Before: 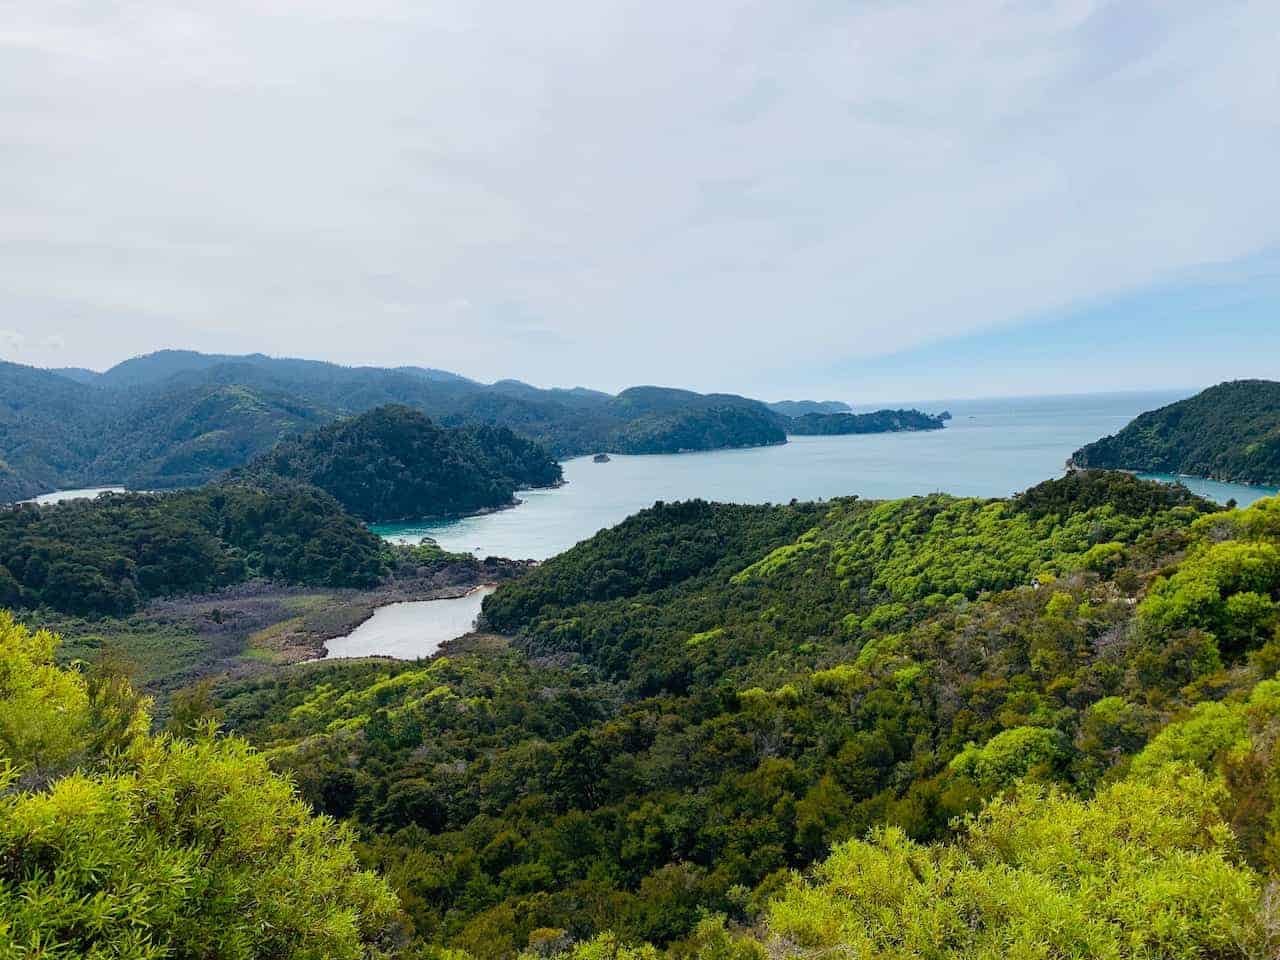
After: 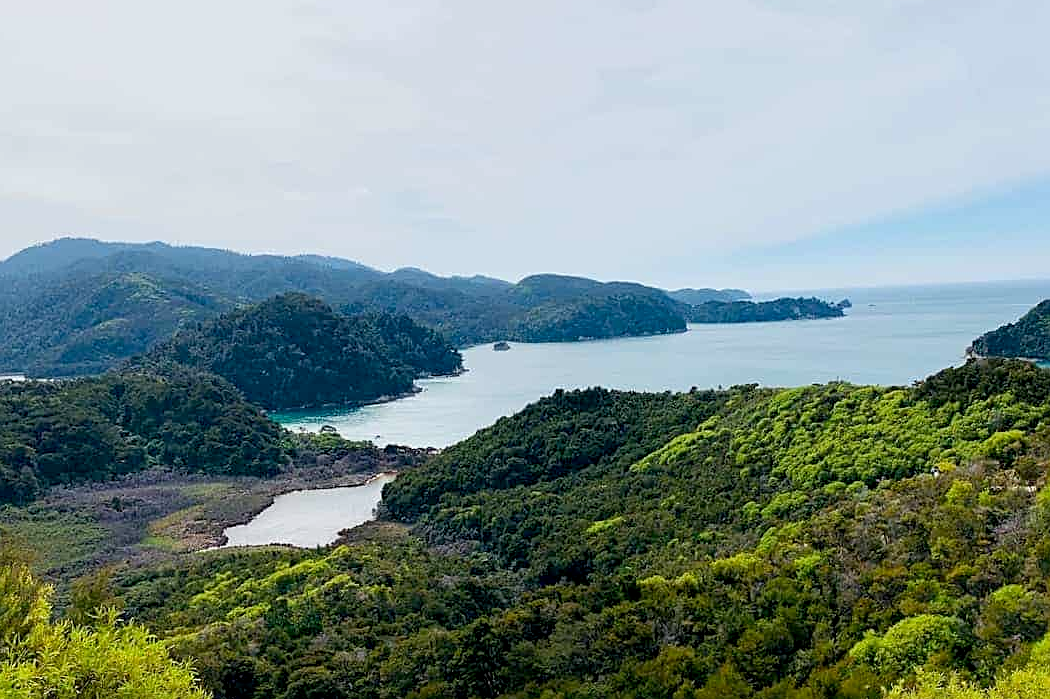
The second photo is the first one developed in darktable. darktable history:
exposure: black level correction 0.005, exposure 0.016 EV, compensate exposure bias true, compensate highlight preservation false
crop: left 7.878%, top 11.731%, right 10.02%, bottom 15.422%
sharpen: on, module defaults
base curve: curves: ch0 [(0, 0) (0.472, 0.508) (1, 1)], preserve colors none
